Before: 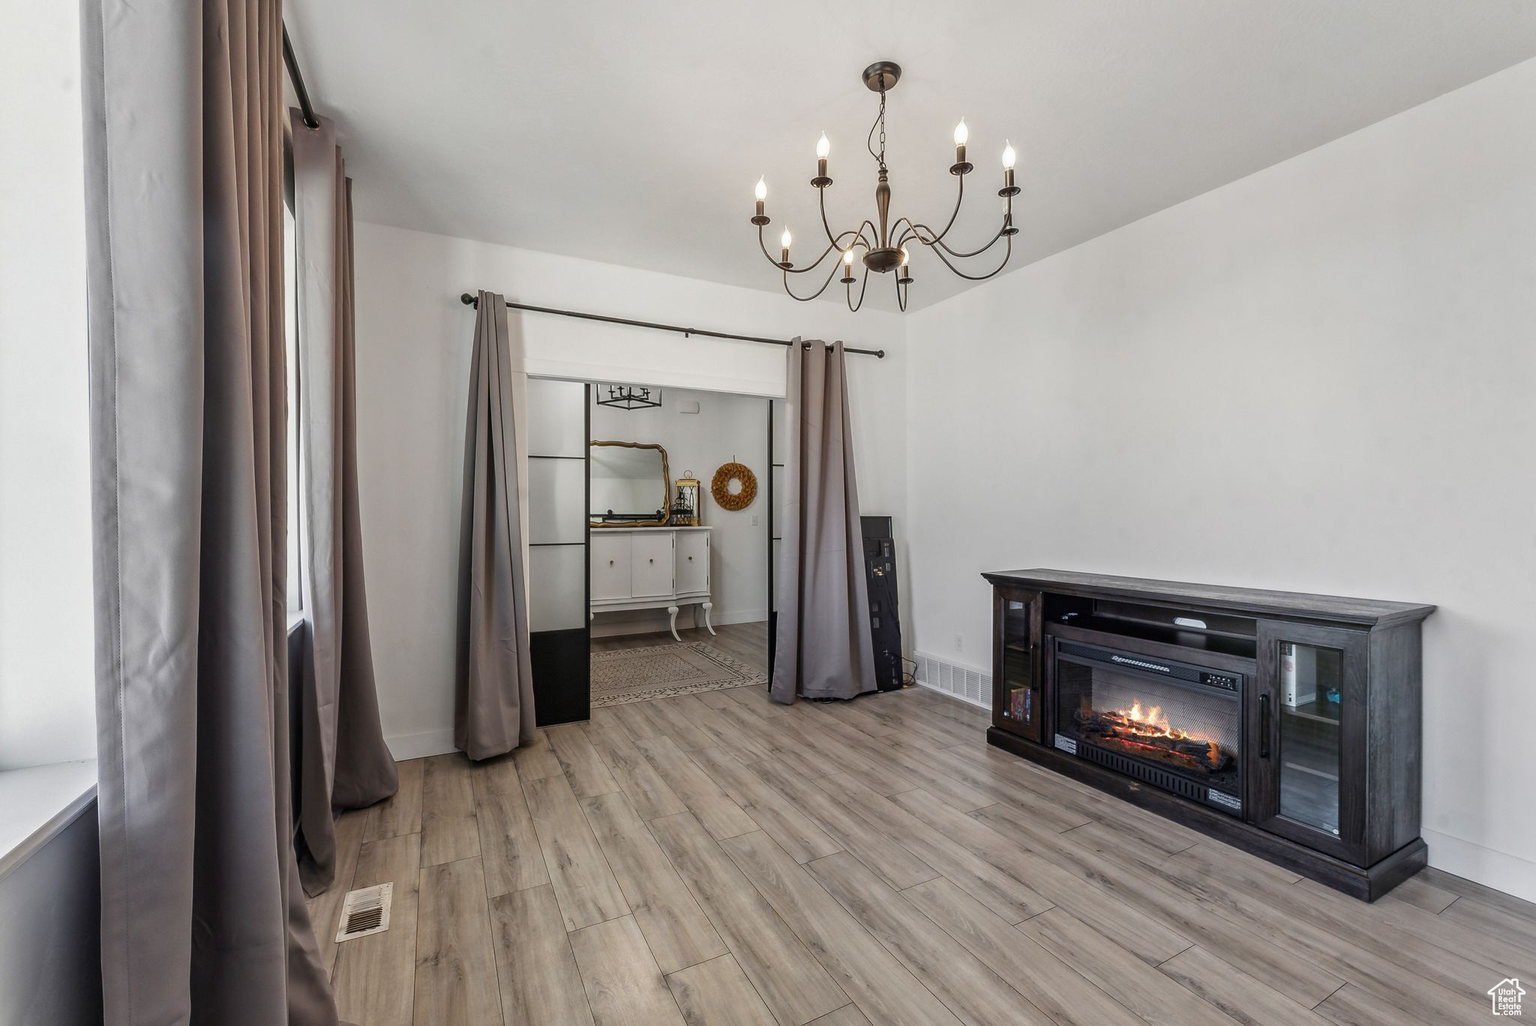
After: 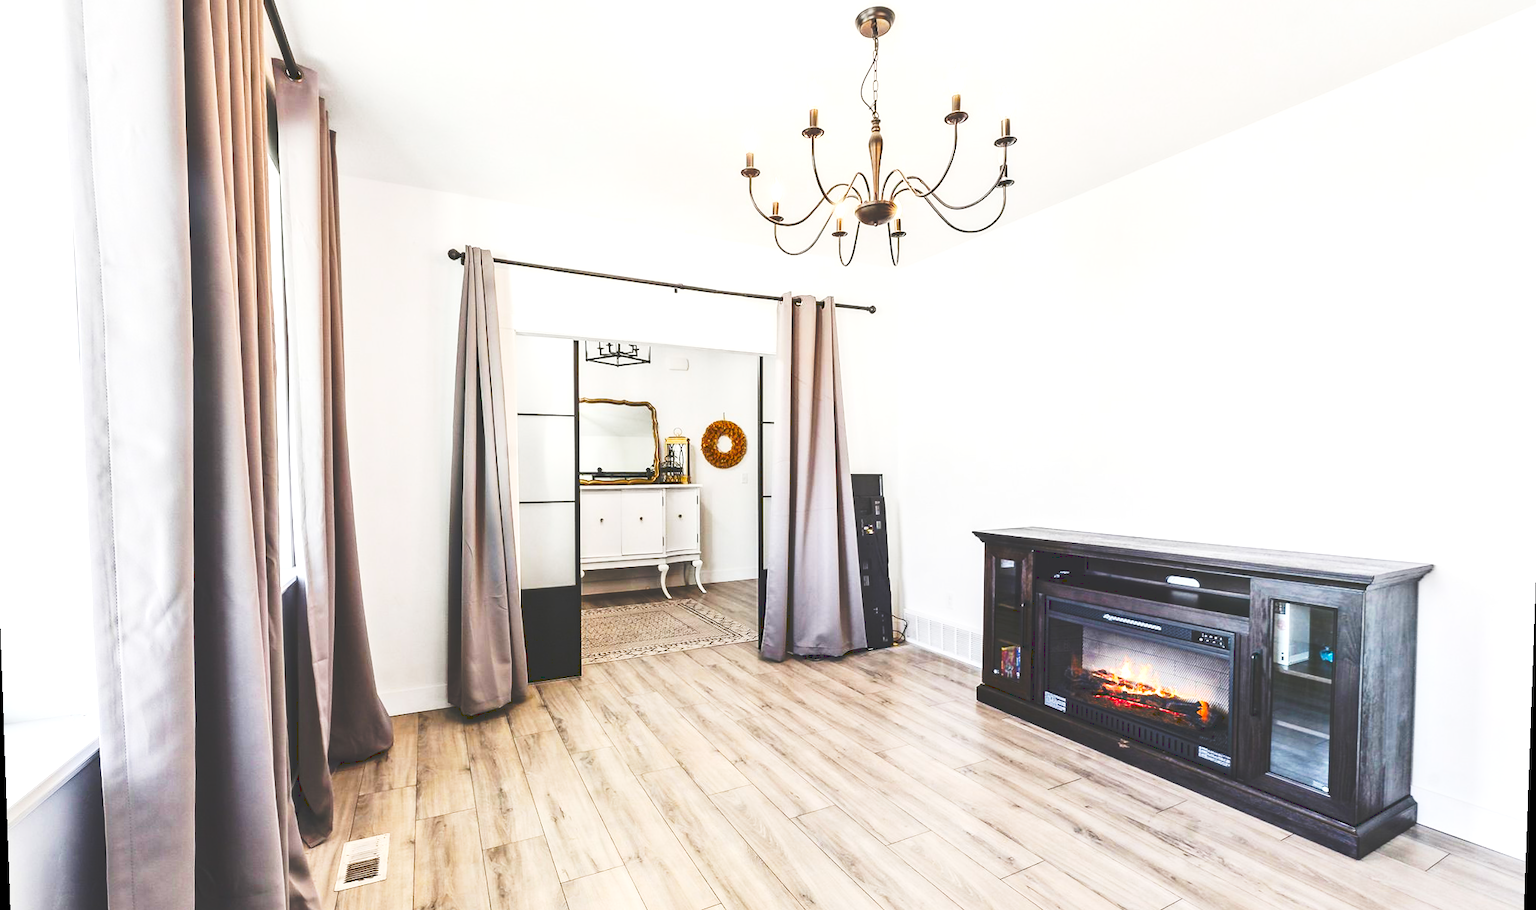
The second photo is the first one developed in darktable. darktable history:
exposure: exposure 0.999 EV, compensate highlight preservation false
vibrance: vibrance 100%
contrast brightness saturation: contrast 0.22
color balance rgb: perceptual saturation grading › global saturation 20%, global vibrance 20%
tone curve: curves: ch0 [(0, 0) (0.003, 0.203) (0.011, 0.203) (0.025, 0.21) (0.044, 0.22) (0.069, 0.231) (0.1, 0.243) (0.136, 0.255) (0.177, 0.277) (0.224, 0.305) (0.277, 0.346) (0.335, 0.412) (0.399, 0.492) (0.468, 0.571) (0.543, 0.658) (0.623, 0.75) (0.709, 0.837) (0.801, 0.905) (0.898, 0.955) (1, 1)], preserve colors none
rotate and perspective: lens shift (vertical) 0.048, lens shift (horizontal) -0.024, automatic cropping off
crop: left 1.507%, top 6.147%, right 1.379%, bottom 6.637%
